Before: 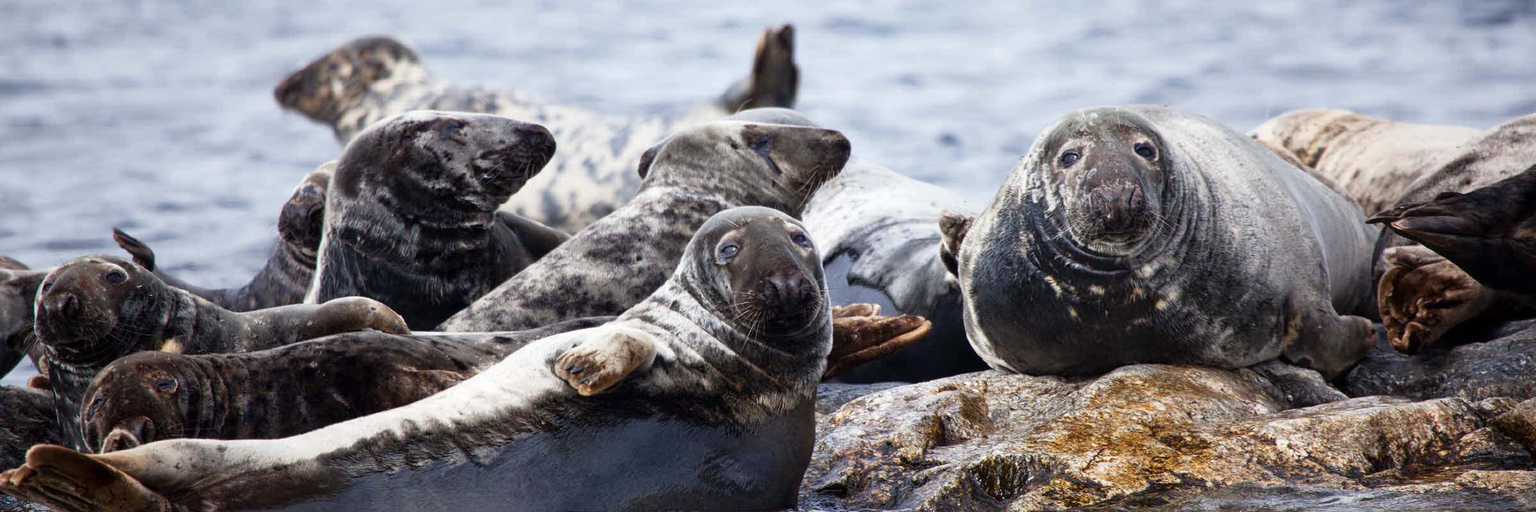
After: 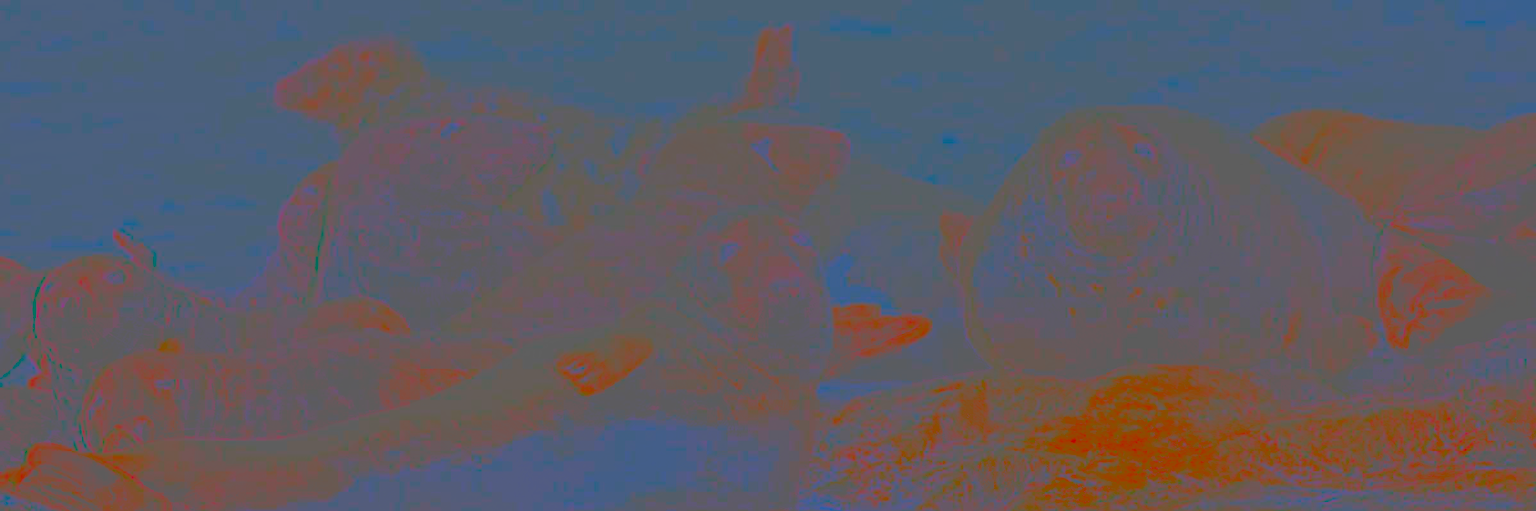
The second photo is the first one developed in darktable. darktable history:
local contrast: highlights 100%, shadows 100%, detail 120%, midtone range 0.2
contrast brightness saturation: contrast -0.99, brightness -0.17, saturation 0.75
